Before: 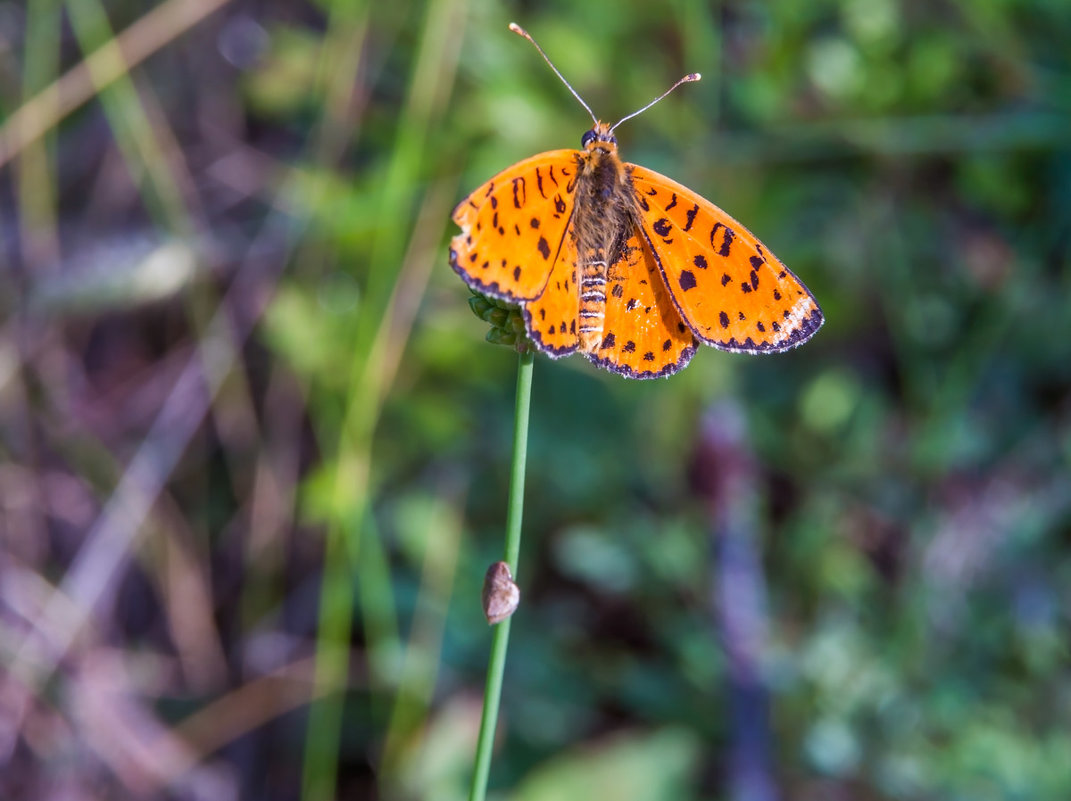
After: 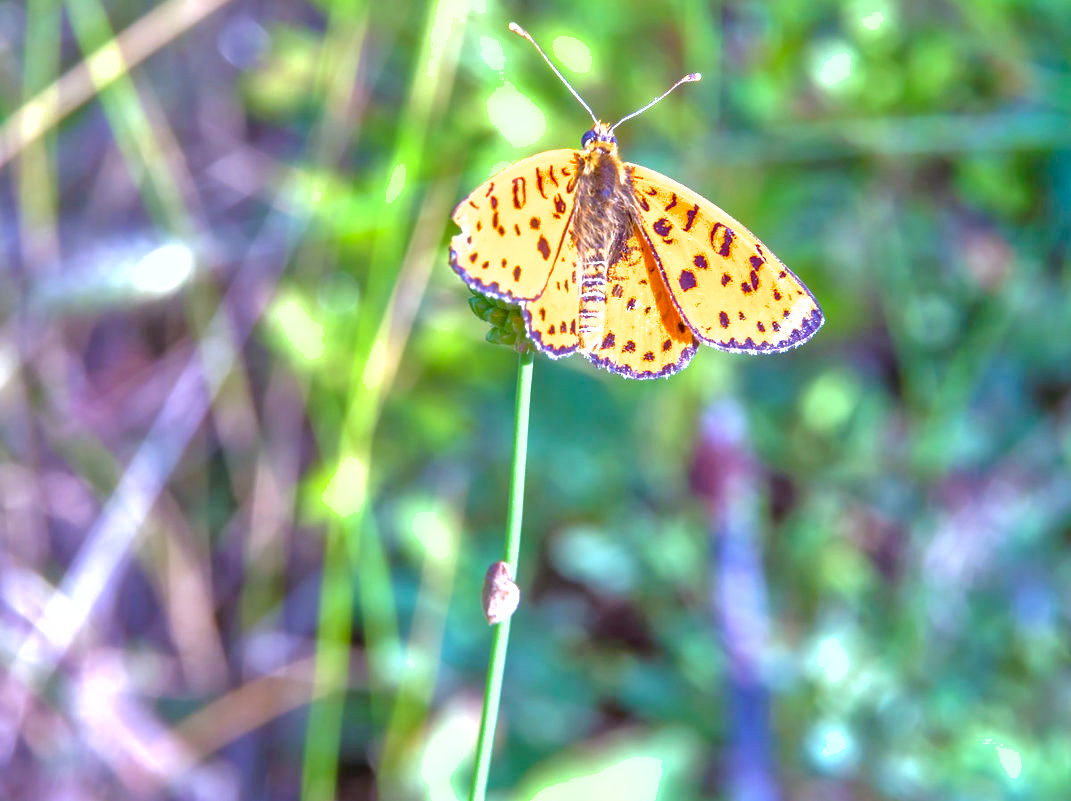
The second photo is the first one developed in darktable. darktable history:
exposure: black level correction 0, exposure 1.55 EV, compensate exposure bias true, compensate highlight preservation false
color balance rgb: perceptual saturation grading › global saturation 20%, perceptual saturation grading › highlights -25%, perceptual saturation grading › shadows 25%
tone equalizer: -8 EV 0.001 EV, -7 EV -0.004 EV, -6 EV 0.009 EV, -5 EV 0.032 EV, -4 EV 0.276 EV, -3 EV 0.644 EV, -2 EV 0.584 EV, -1 EV 0.187 EV, +0 EV 0.024 EV
shadows and highlights: on, module defaults
white balance: red 0.925, blue 1.046
